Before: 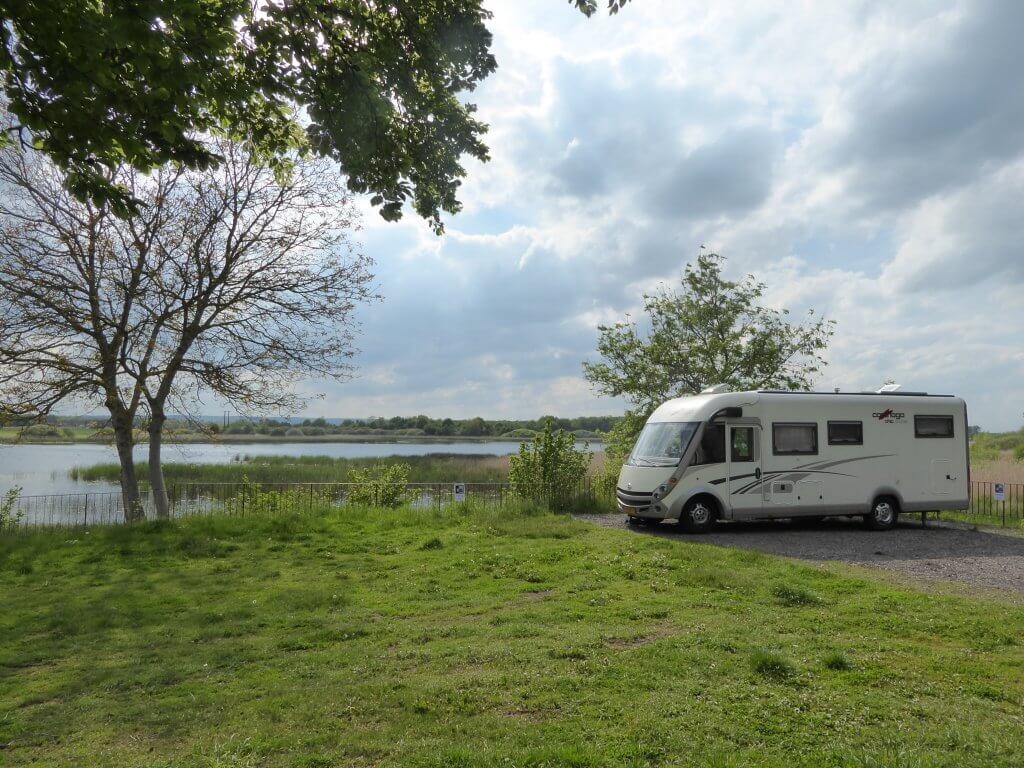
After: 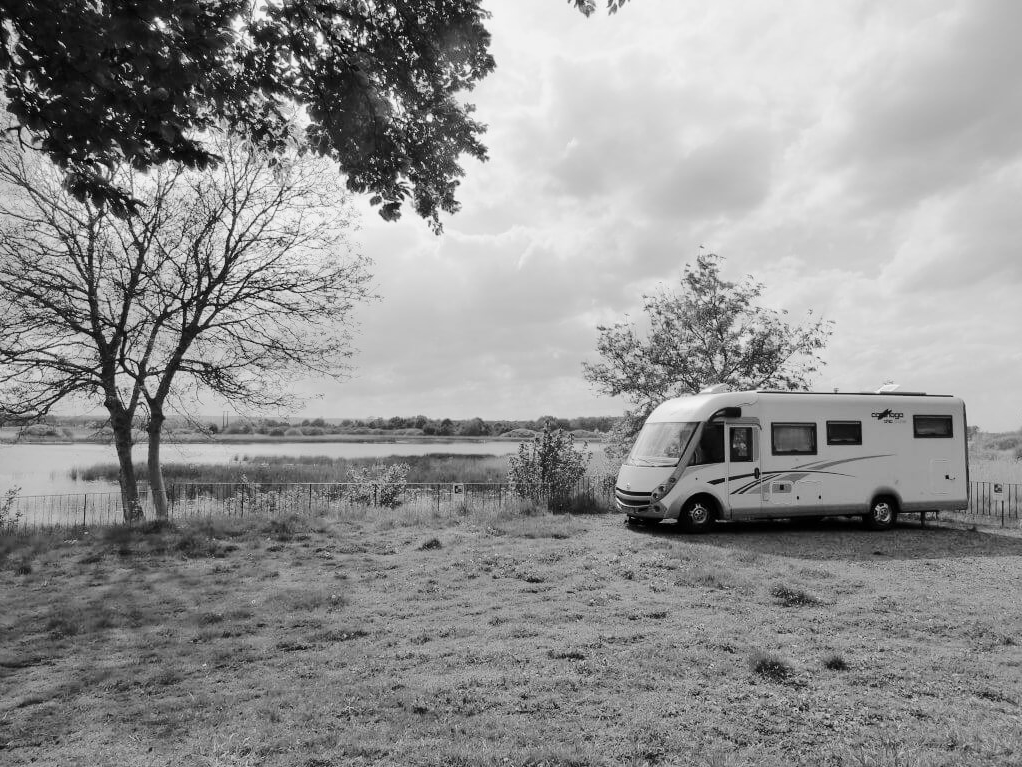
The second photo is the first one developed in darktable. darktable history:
monochrome: a -6.99, b 35.61, size 1.4
tone curve: curves: ch0 [(0.014, 0) (0.13, 0.09) (0.227, 0.211) (0.33, 0.395) (0.494, 0.615) (0.662, 0.76) (0.795, 0.846) (1, 0.969)]; ch1 [(0, 0) (0.366, 0.367) (0.447, 0.416) (0.473, 0.484) (0.504, 0.502) (0.525, 0.518) (0.564, 0.601) (0.634, 0.66) (0.746, 0.804) (1, 1)]; ch2 [(0, 0) (0.333, 0.346) (0.375, 0.375) (0.424, 0.43) (0.476, 0.498) (0.496, 0.505) (0.517, 0.522) (0.548, 0.548) (0.579, 0.618) (0.651, 0.674) (0.688, 0.728) (1, 1)], color space Lab, independent channels, preserve colors none
white balance: red 0.984, blue 1.059
crop and rotate: left 0.126%
